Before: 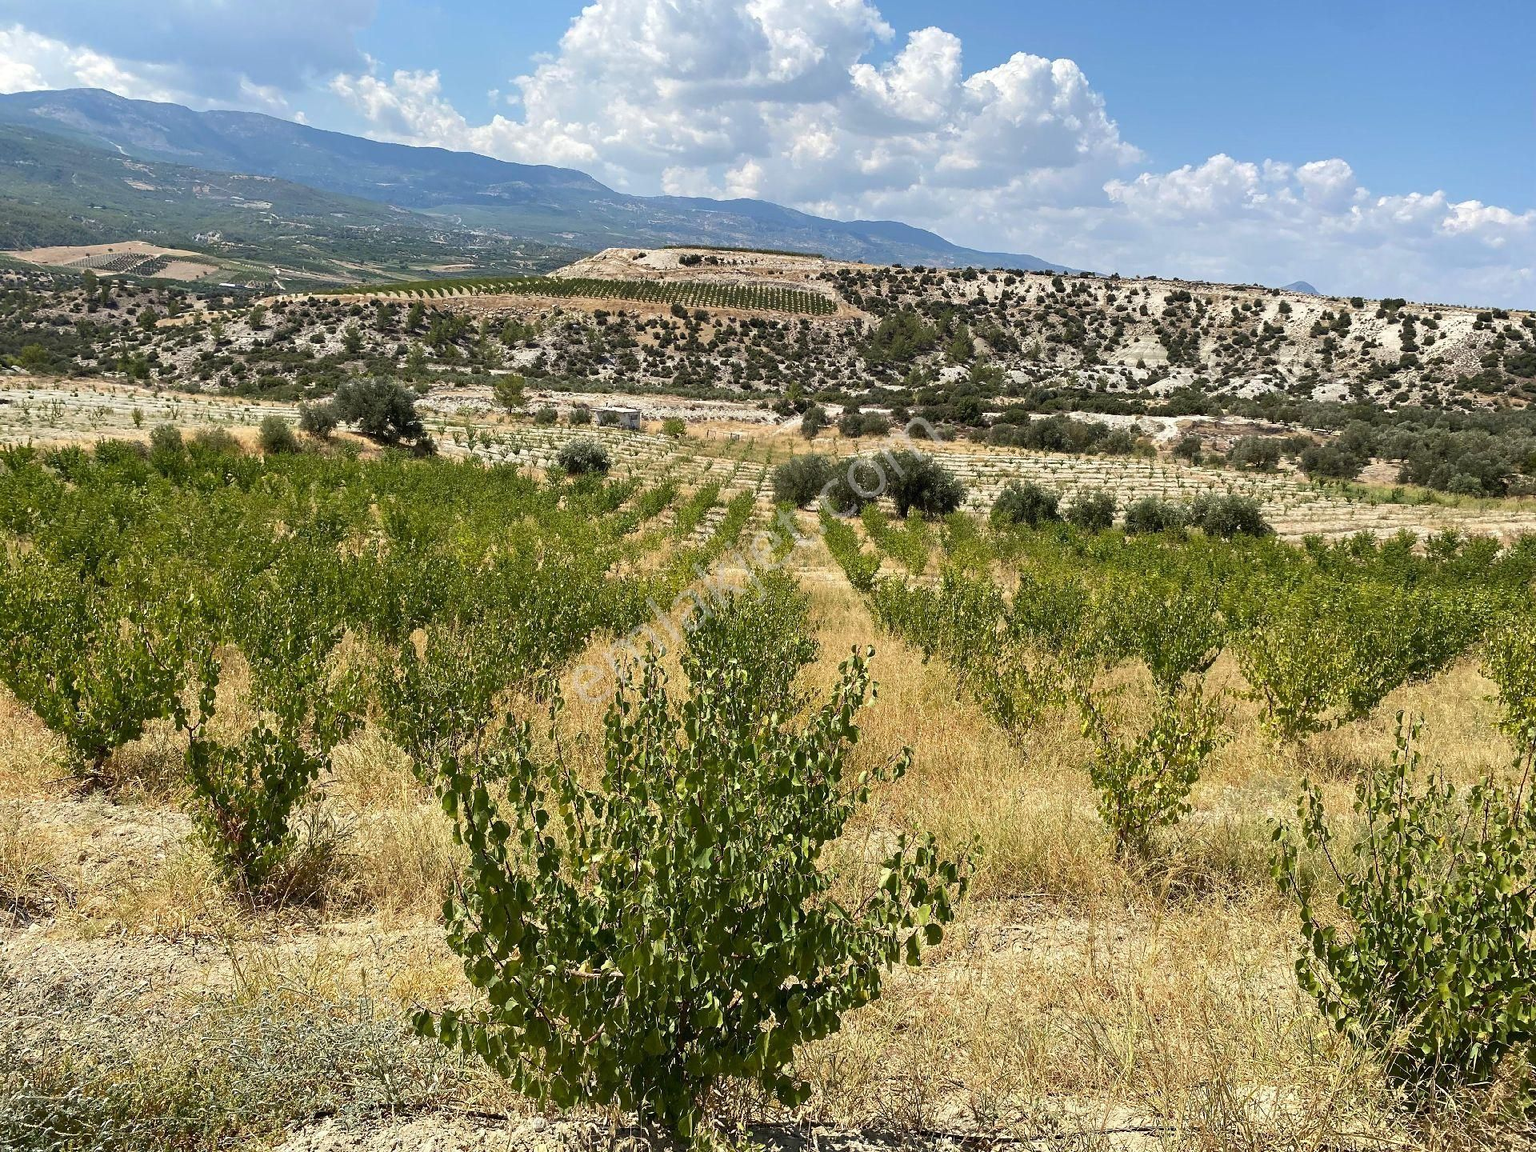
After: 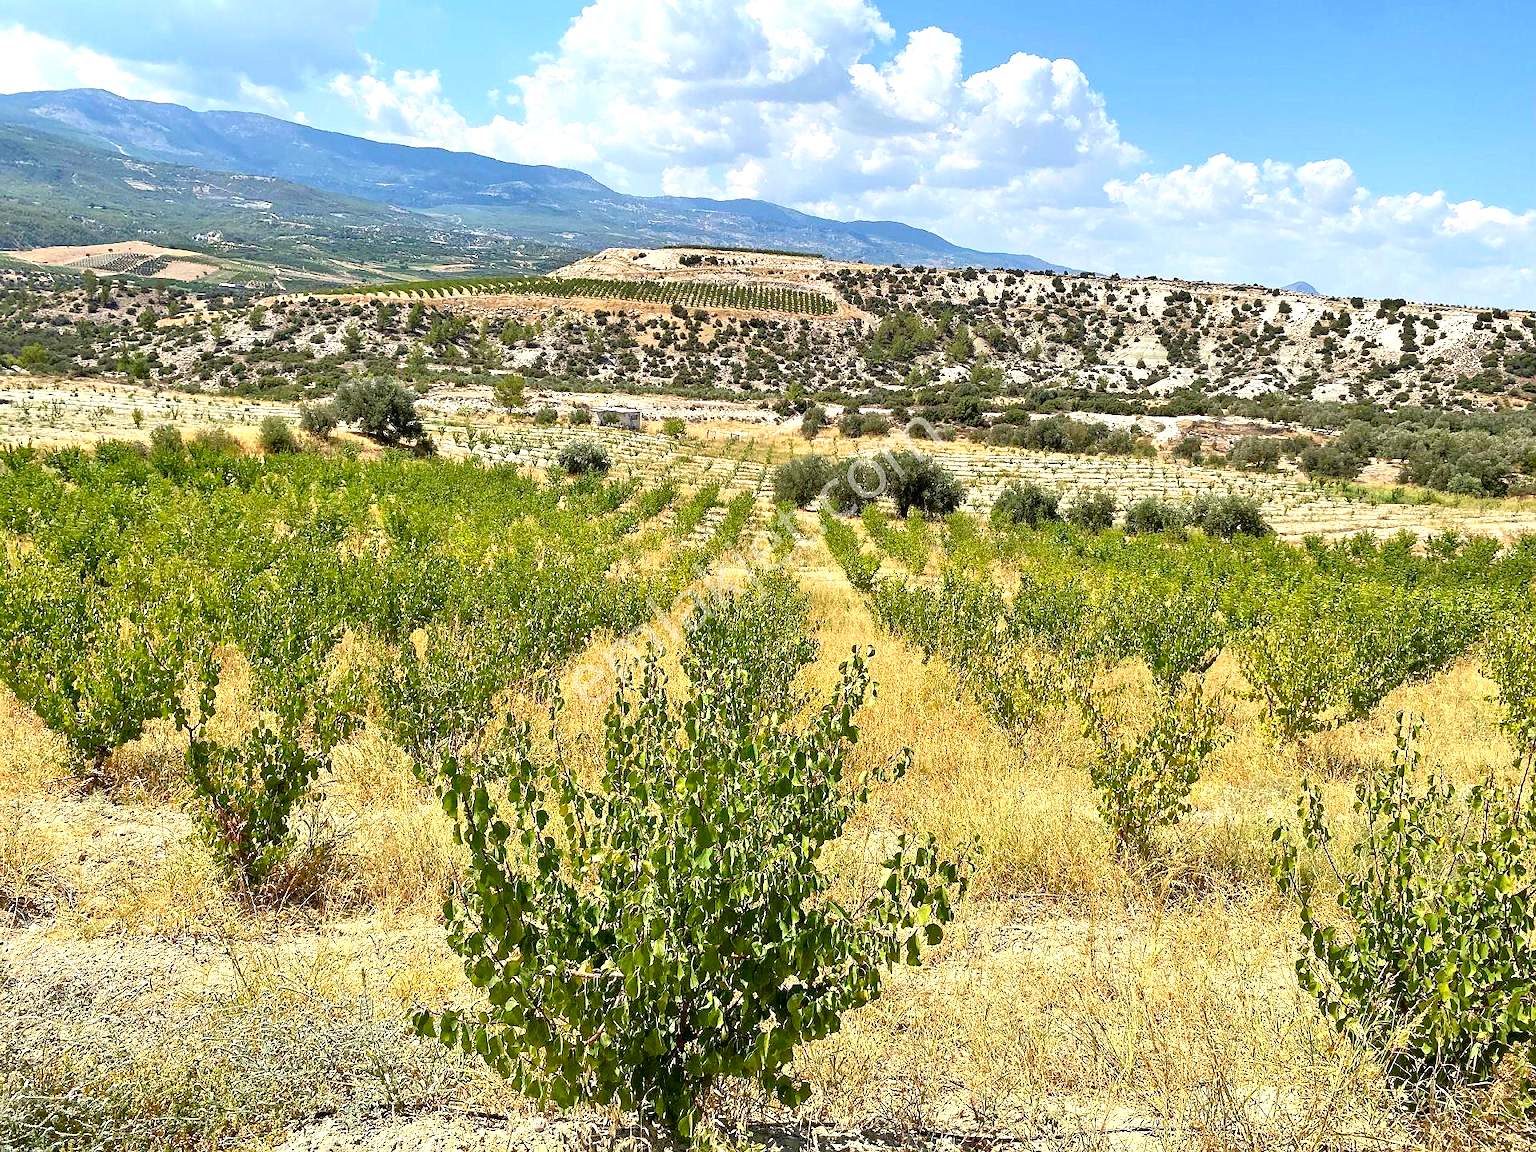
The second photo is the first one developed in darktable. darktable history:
exposure: black level correction 0, exposure 0.5 EV, compensate highlight preservation false
tone equalizer: -7 EV 0.15 EV, -6 EV 0.6 EV, -5 EV 1.15 EV, -4 EV 1.33 EV, -3 EV 1.15 EV, -2 EV 0.6 EV, -1 EV 0.15 EV, mask exposure compensation -0.5 EV
sharpen: radius 1.272, amount 0.305, threshold 0
contrast brightness saturation: contrast 0.19, brightness -0.11, saturation 0.21
